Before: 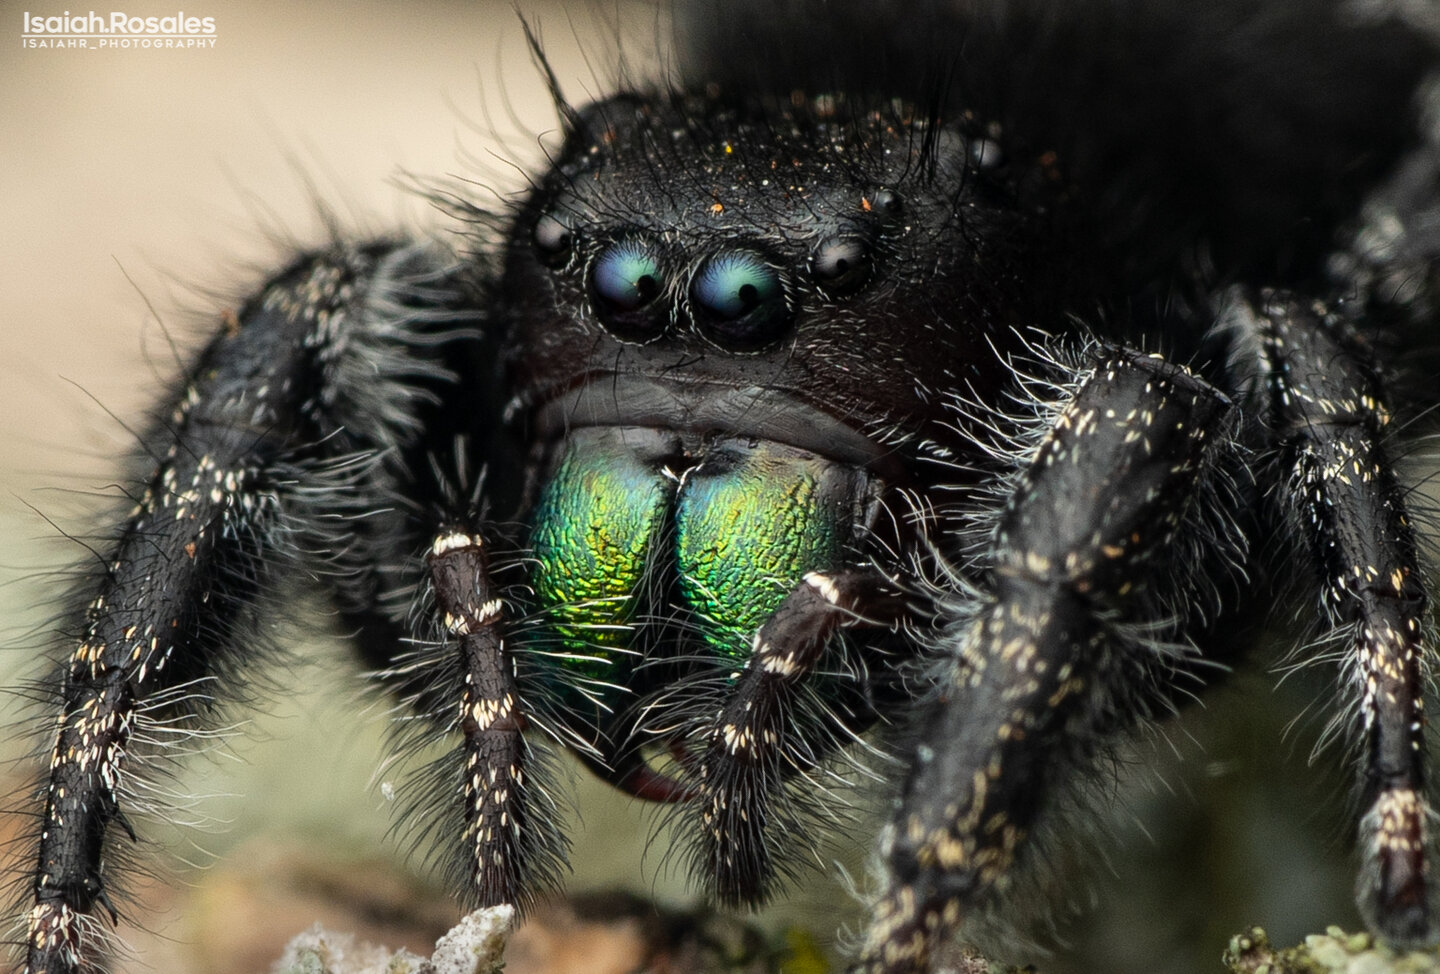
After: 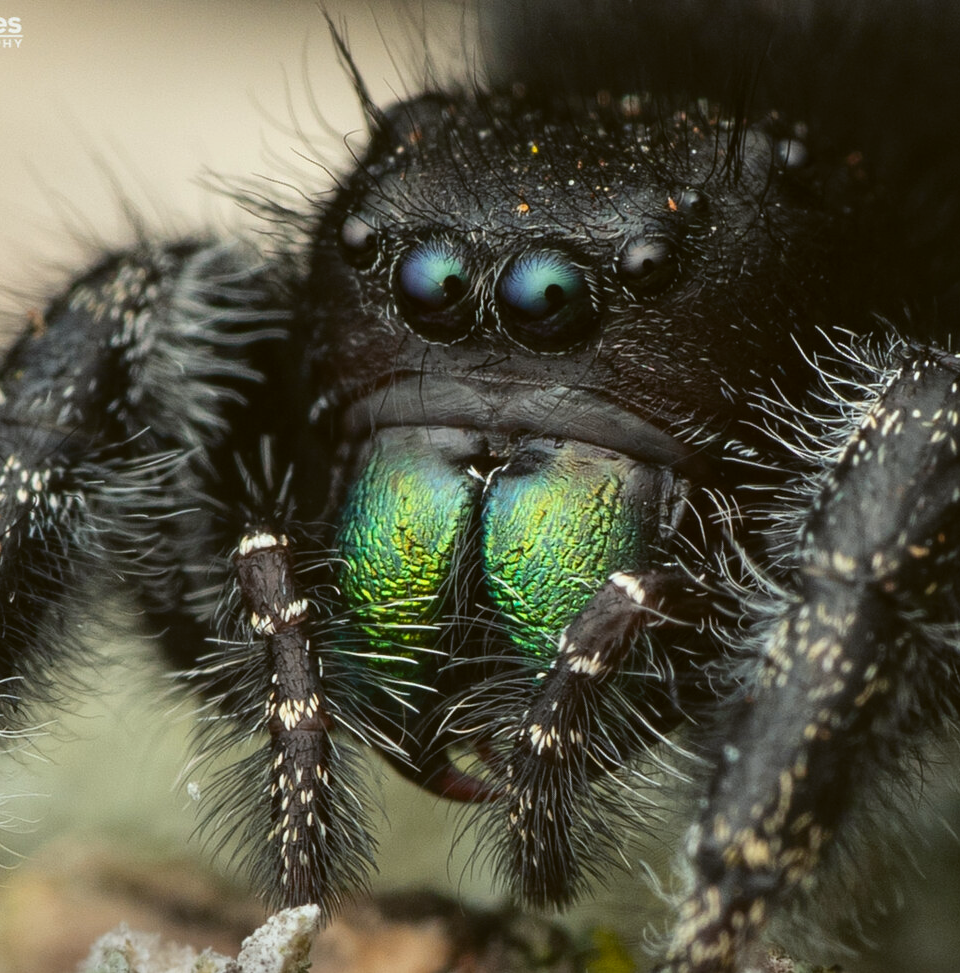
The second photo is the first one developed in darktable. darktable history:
color balance: lift [1.004, 1.002, 1.002, 0.998], gamma [1, 1.007, 1.002, 0.993], gain [1, 0.977, 1.013, 1.023], contrast -3.64%
crop and rotate: left 13.537%, right 19.796%
